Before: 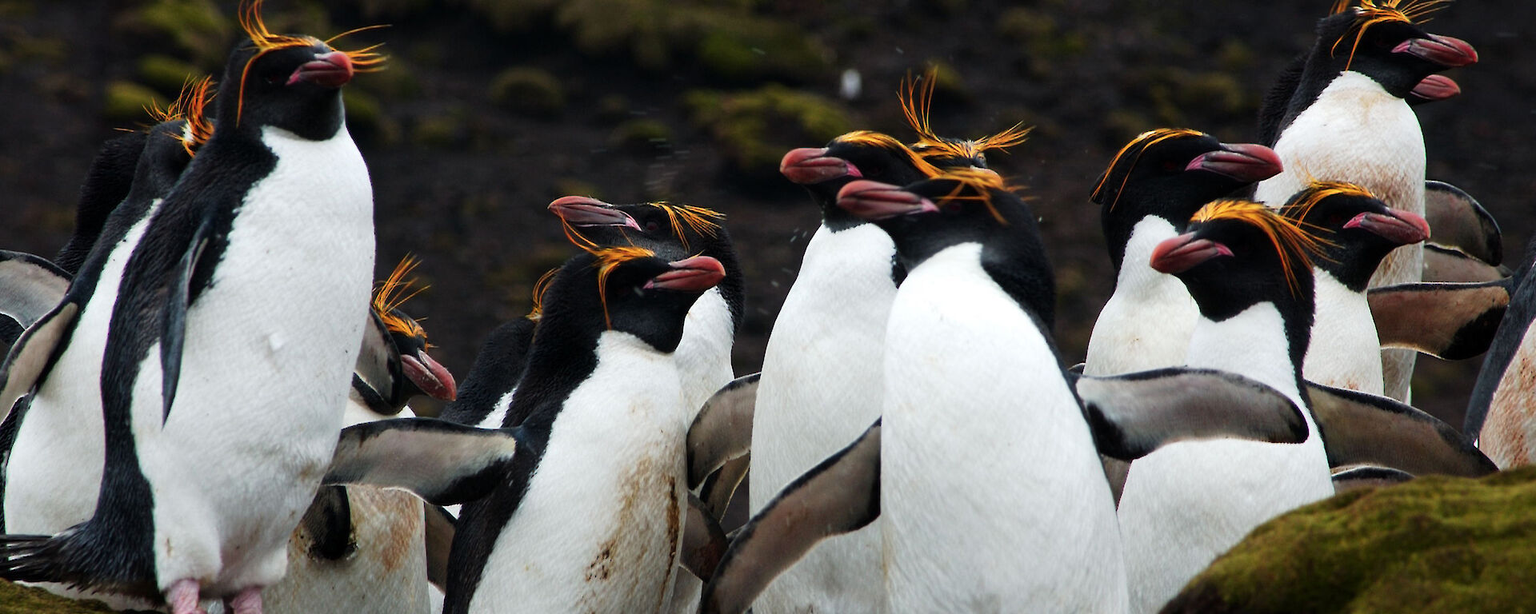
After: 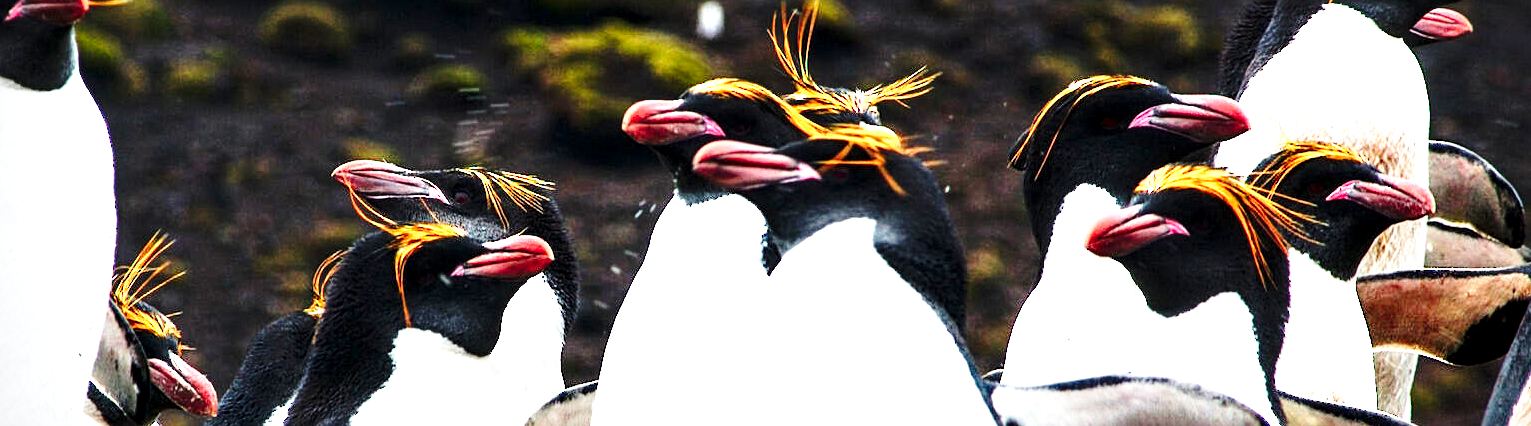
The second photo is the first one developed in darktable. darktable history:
base curve: curves: ch0 [(0, 0) (0.036, 0.037) (0.121, 0.228) (0.46, 0.76) (0.859, 0.983) (1, 1)], preserve colors none
exposure: black level correction 0, exposure 1.096 EV, compensate exposure bias true, compensate highlight preservation false
contrast brightness saturation: contrast 0.083, saturation 0.202
sharpen: radius 2.201, amount 0.382, threshold 0.063
crop: left 18.391%, top 11.111%, right 1.851%, bottom 33.316%
local contrast: detail 135%, midtone range 0.747
vignetting: fall-off start 91.98%
